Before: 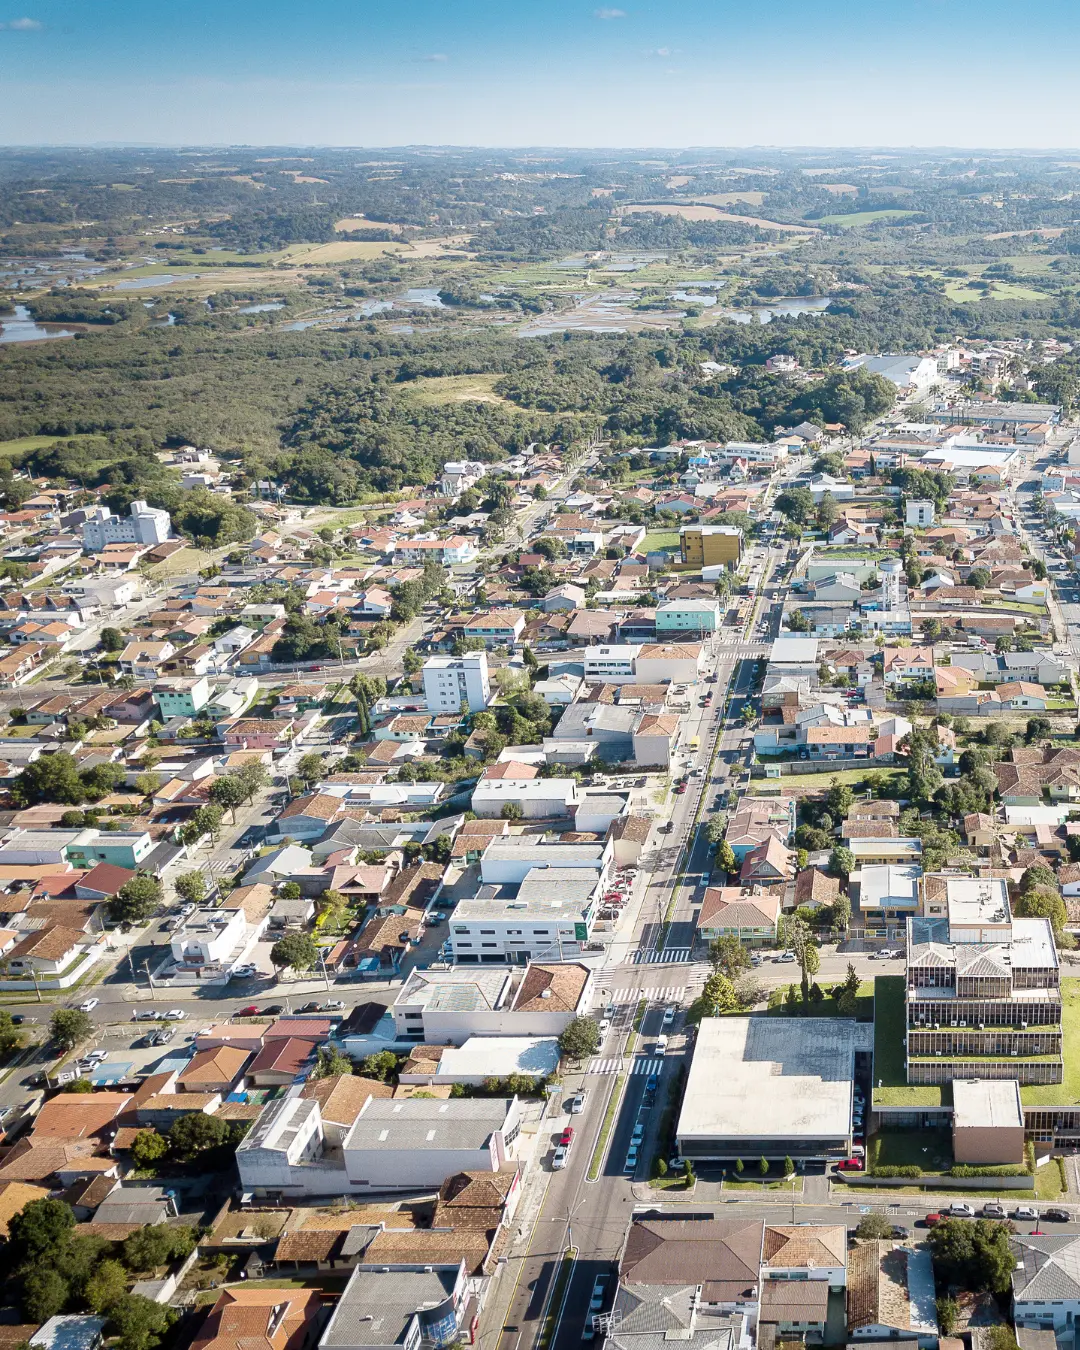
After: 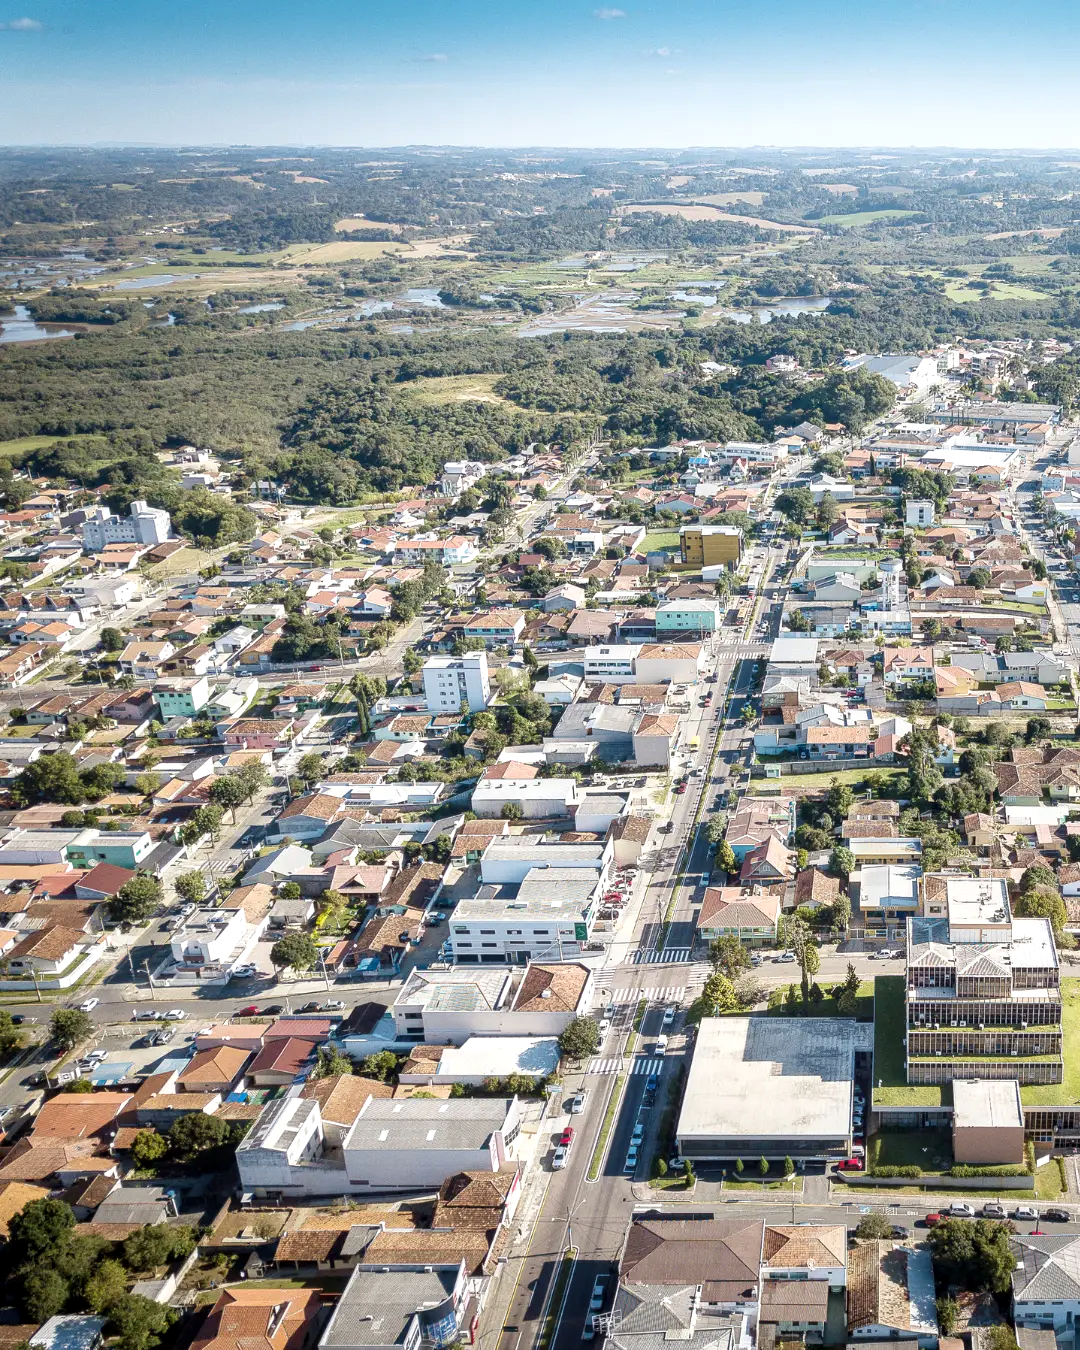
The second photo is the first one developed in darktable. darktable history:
exposure: exposure 0.127 EV, compensate highlight preservation false
local contrast: on, module defaults
